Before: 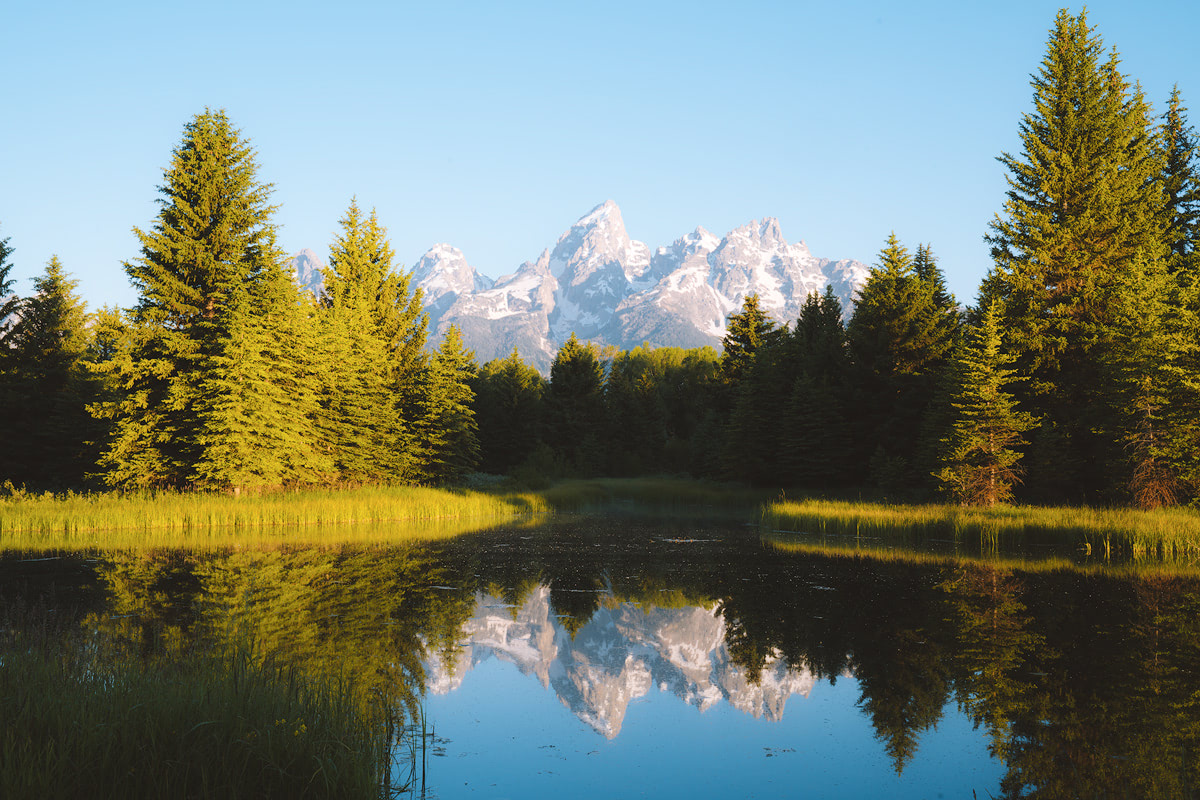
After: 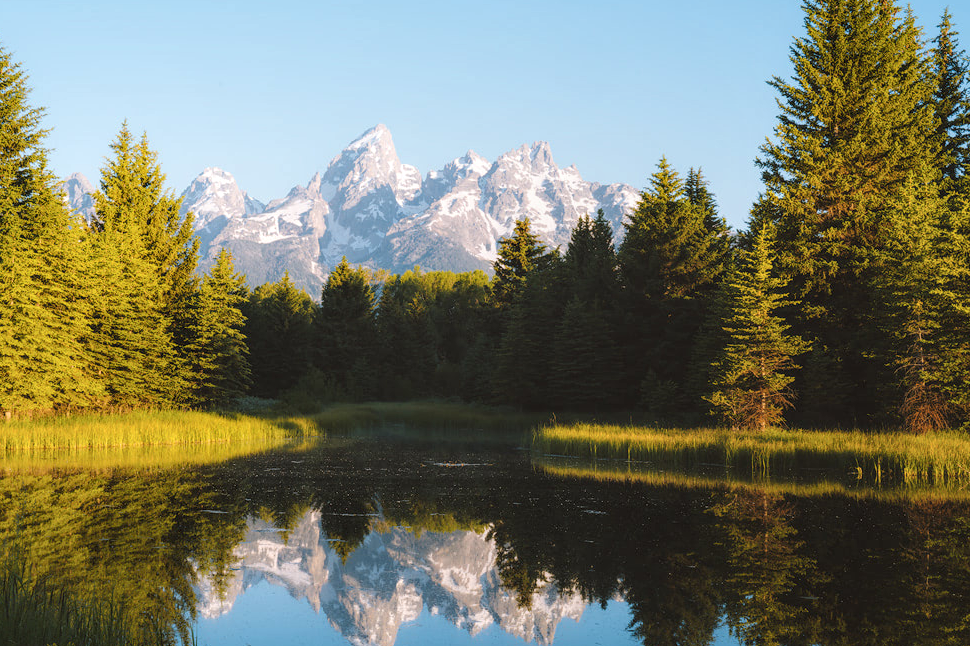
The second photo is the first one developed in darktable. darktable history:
crop: left 19.159%, top 9.58%, bottom 9.58%
local contrast: on, module defaults
